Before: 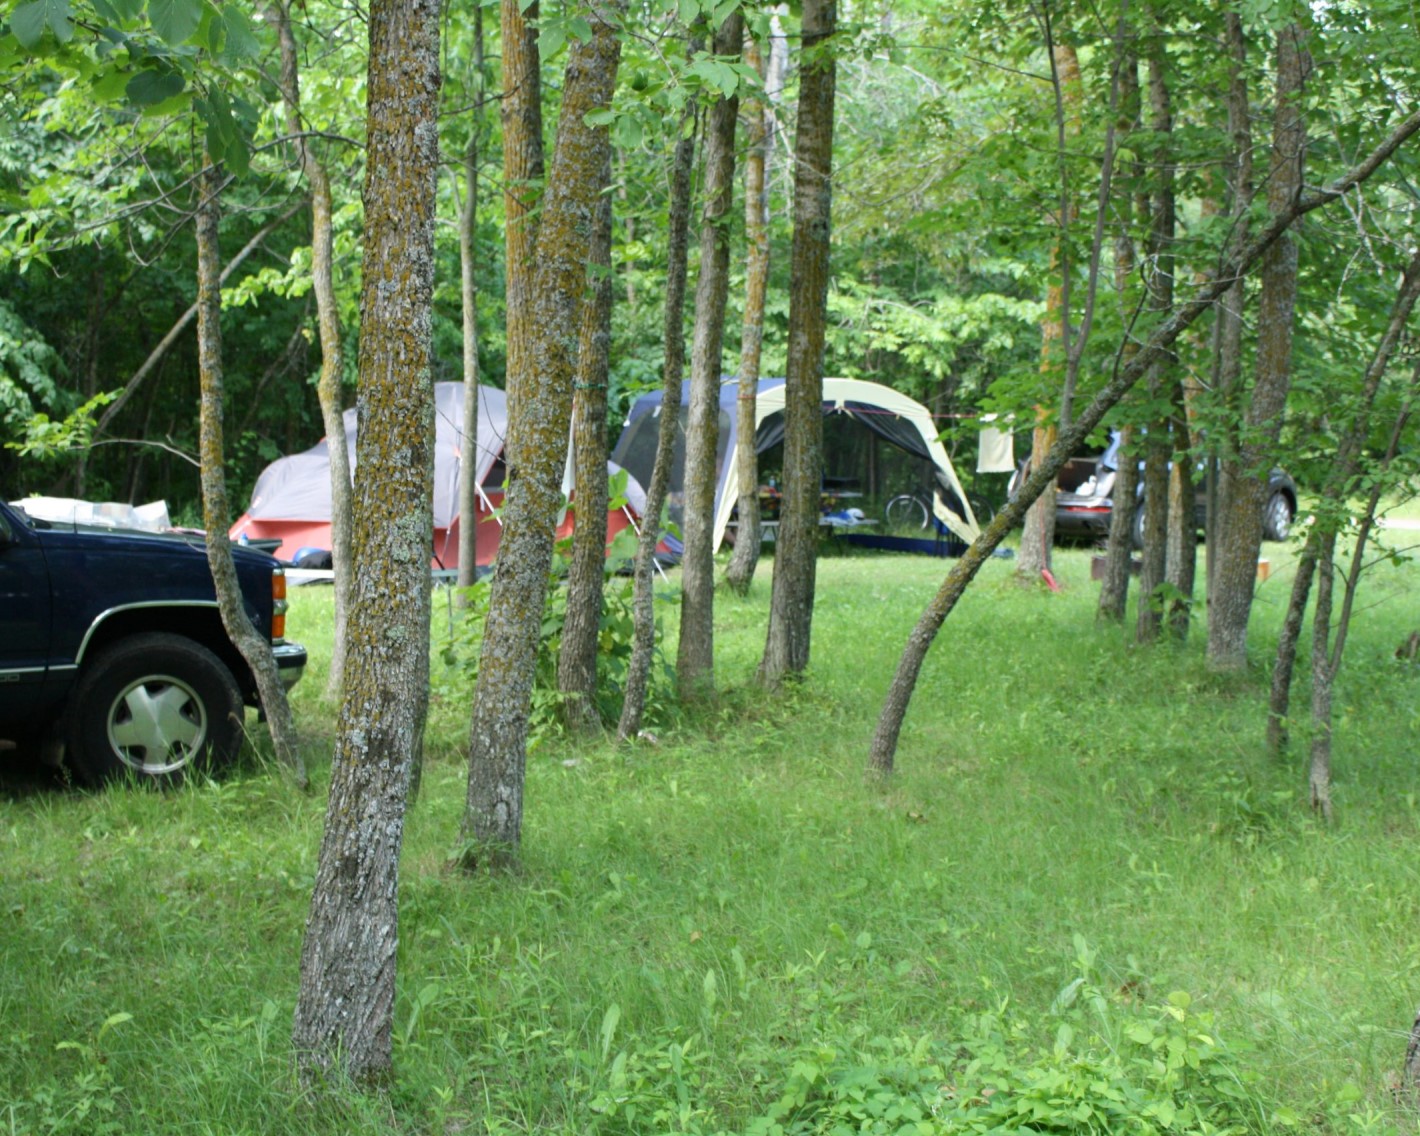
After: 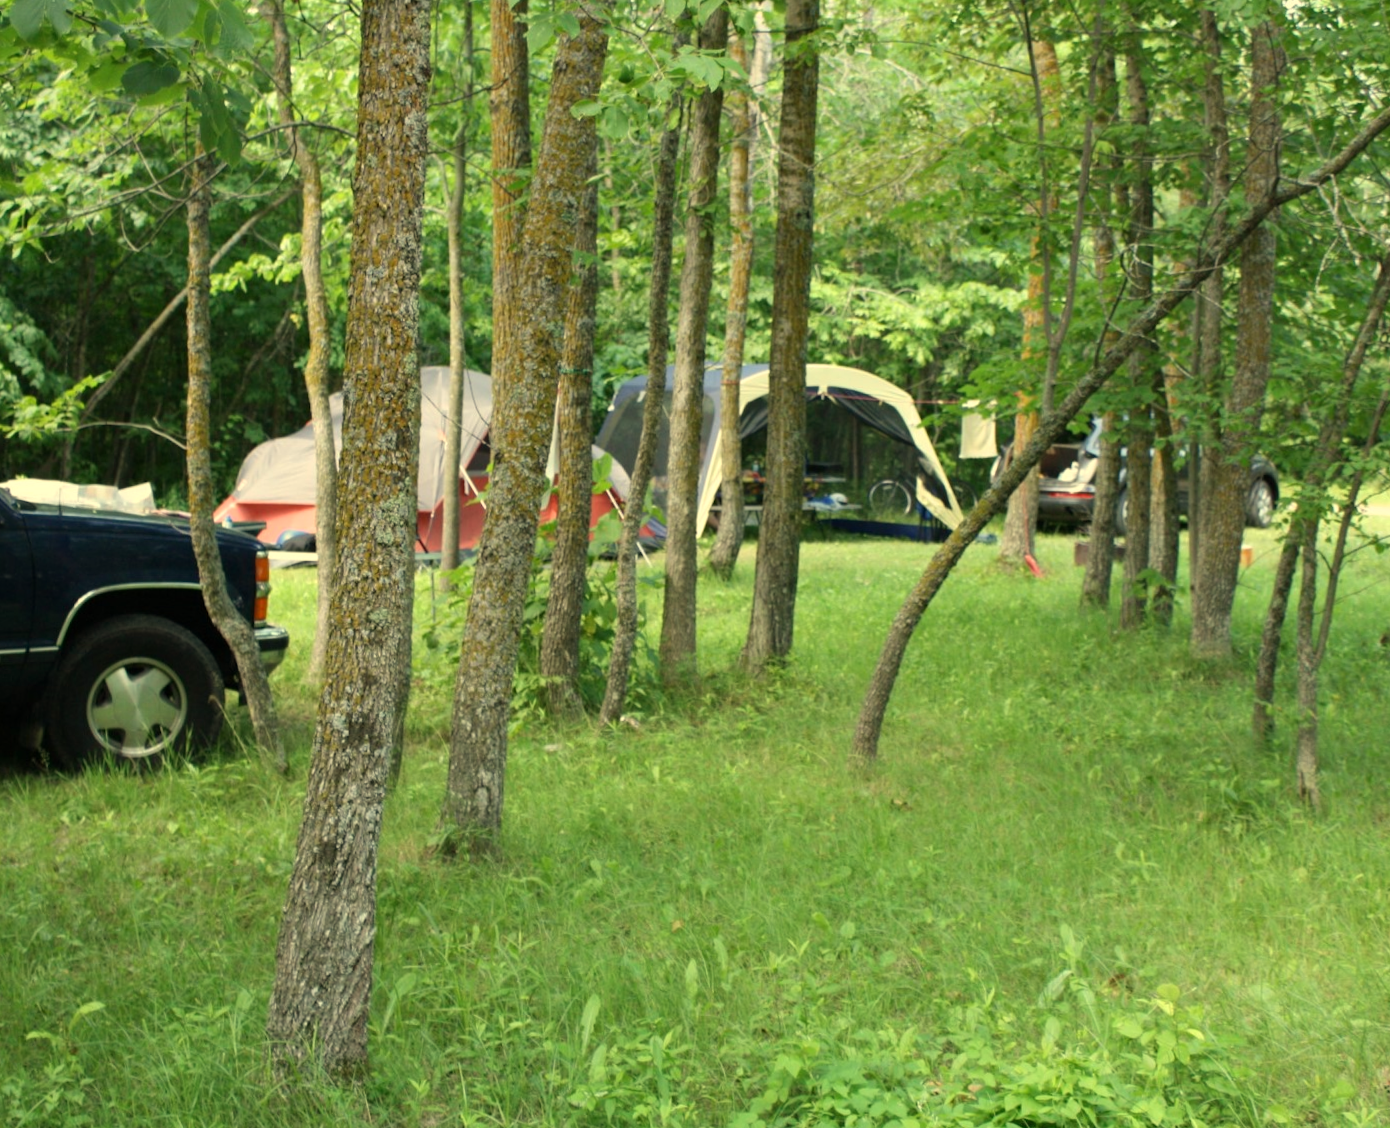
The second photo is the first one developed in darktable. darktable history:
white balance: red 1.08, blue 0.791
rotate and perspective: rotation 0.226°, lens shift (vertical) -0.042, crop left 0.023, crop right 0.982, crop top 0.006, crop bottom 0.994
